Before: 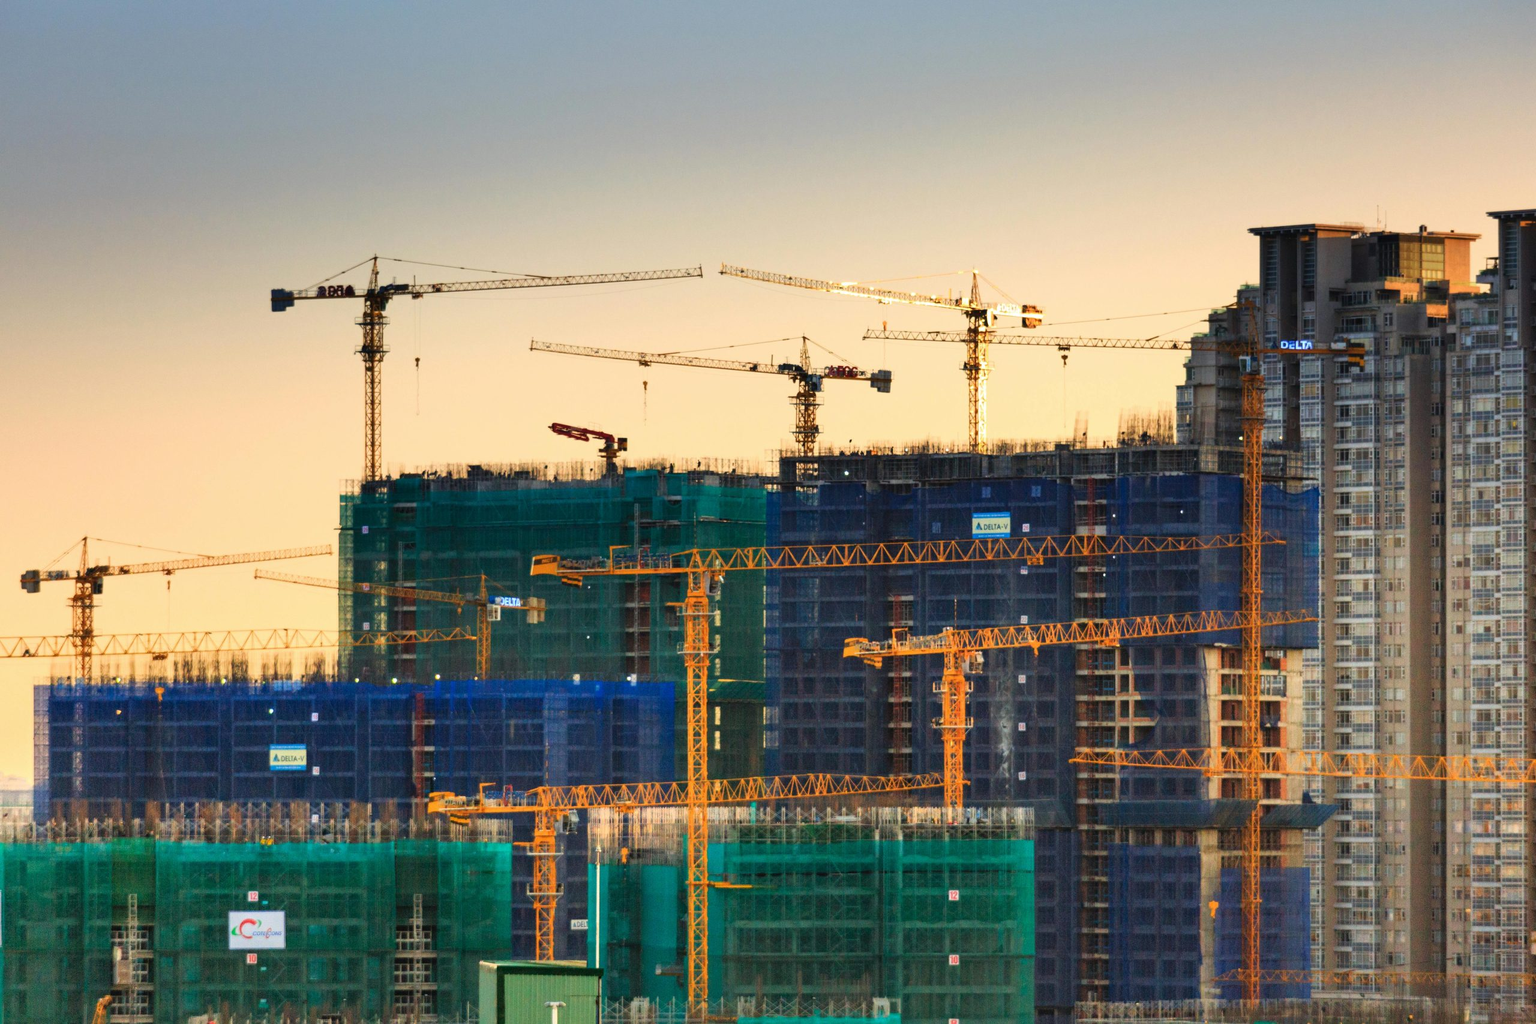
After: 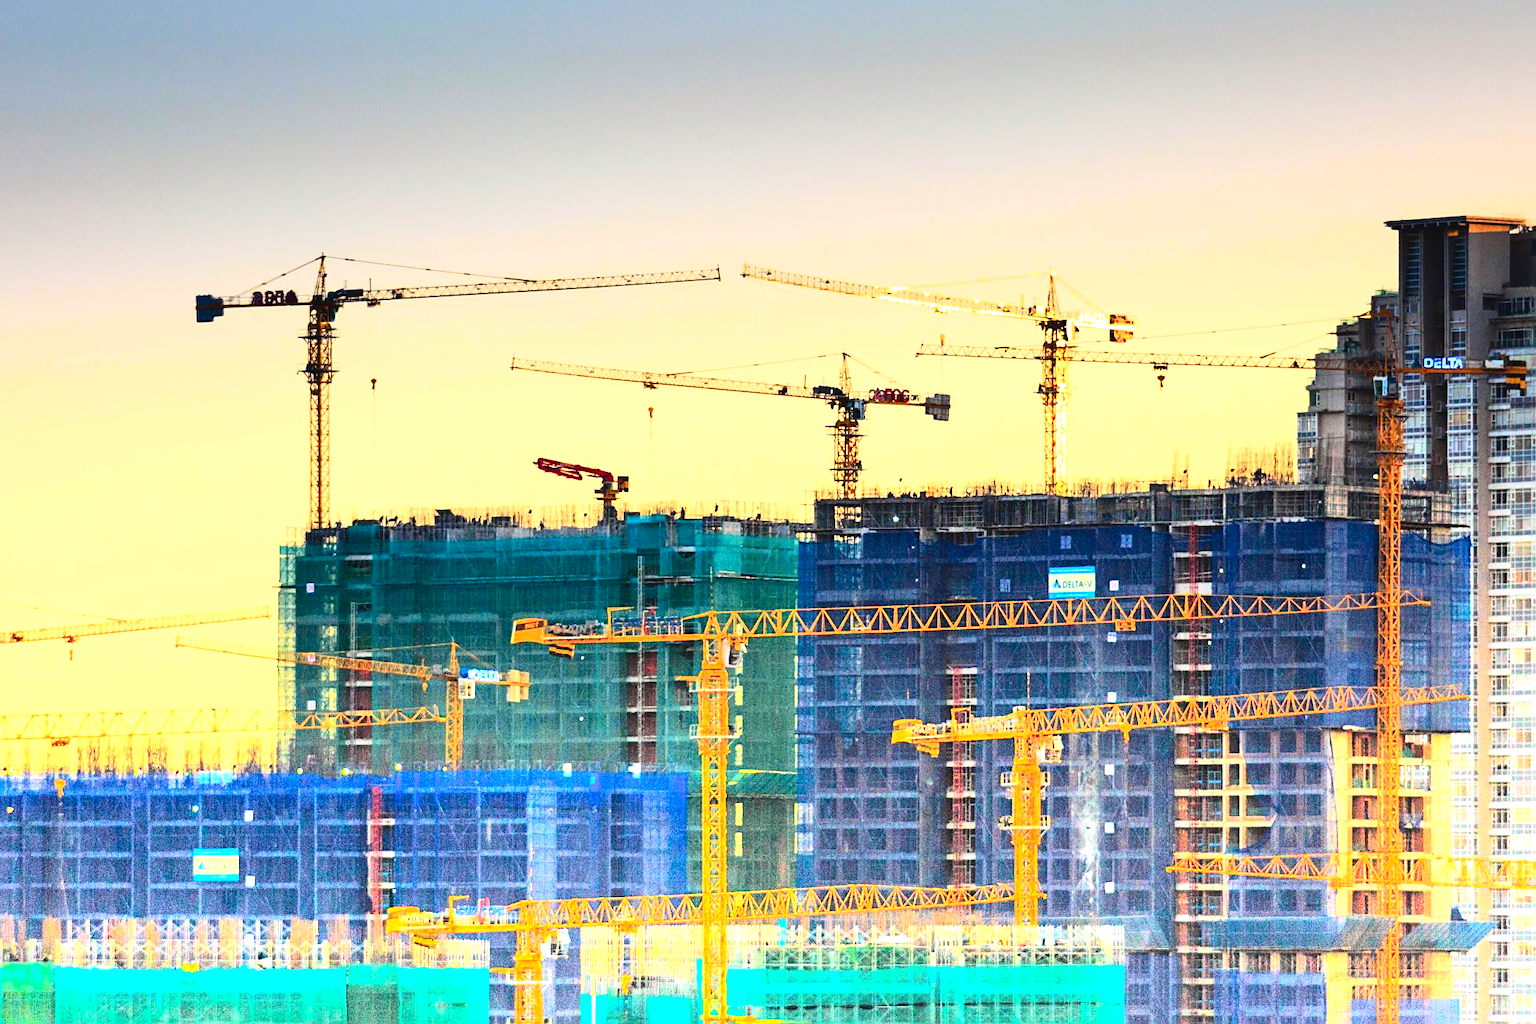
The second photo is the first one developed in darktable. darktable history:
crop and rotate: left 7.196%, top 4.574%, right 10.605%, bottom 13.178%
tone curve: curves: ch0 [(0, 0.031) (0.139, 0.084) (0.311, 0.278) (0.495, 0.544) (0.718, 0.816) (0.841, 0.909) (1, 0.967)]; ch1 [(0, 0) (0.272, 0.249) (0.388, 0.385) (0.469, 0.456) (0.495, 0.497) (0.538, 0.545) (0.578, 0.595) (0.707, 0.778) (1, 1)]; ch2 [(0, 0) (0.125, 0.089) (0.353, 0.329) (0.443, 0.408) (0.502, 0.499) (0.557, 0.531) (0.608, 0.631) (1, 1)], color space Lab, independent channels, preserve colors none
sharpen: on, module defaults
graduated density: density -3.9 EV
